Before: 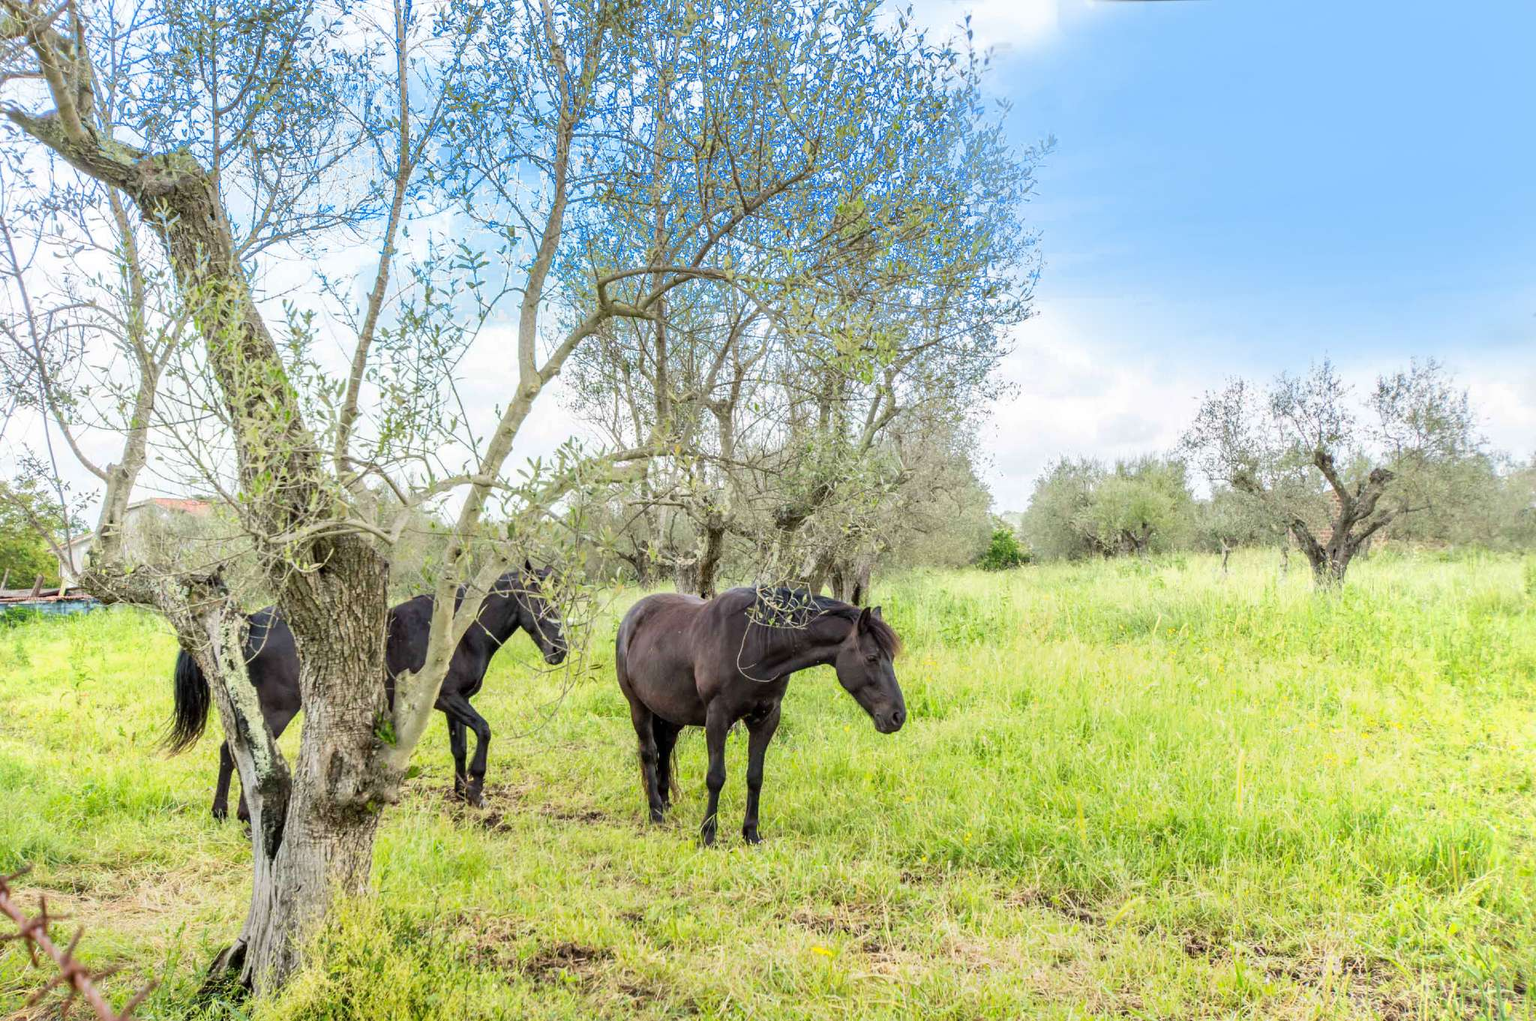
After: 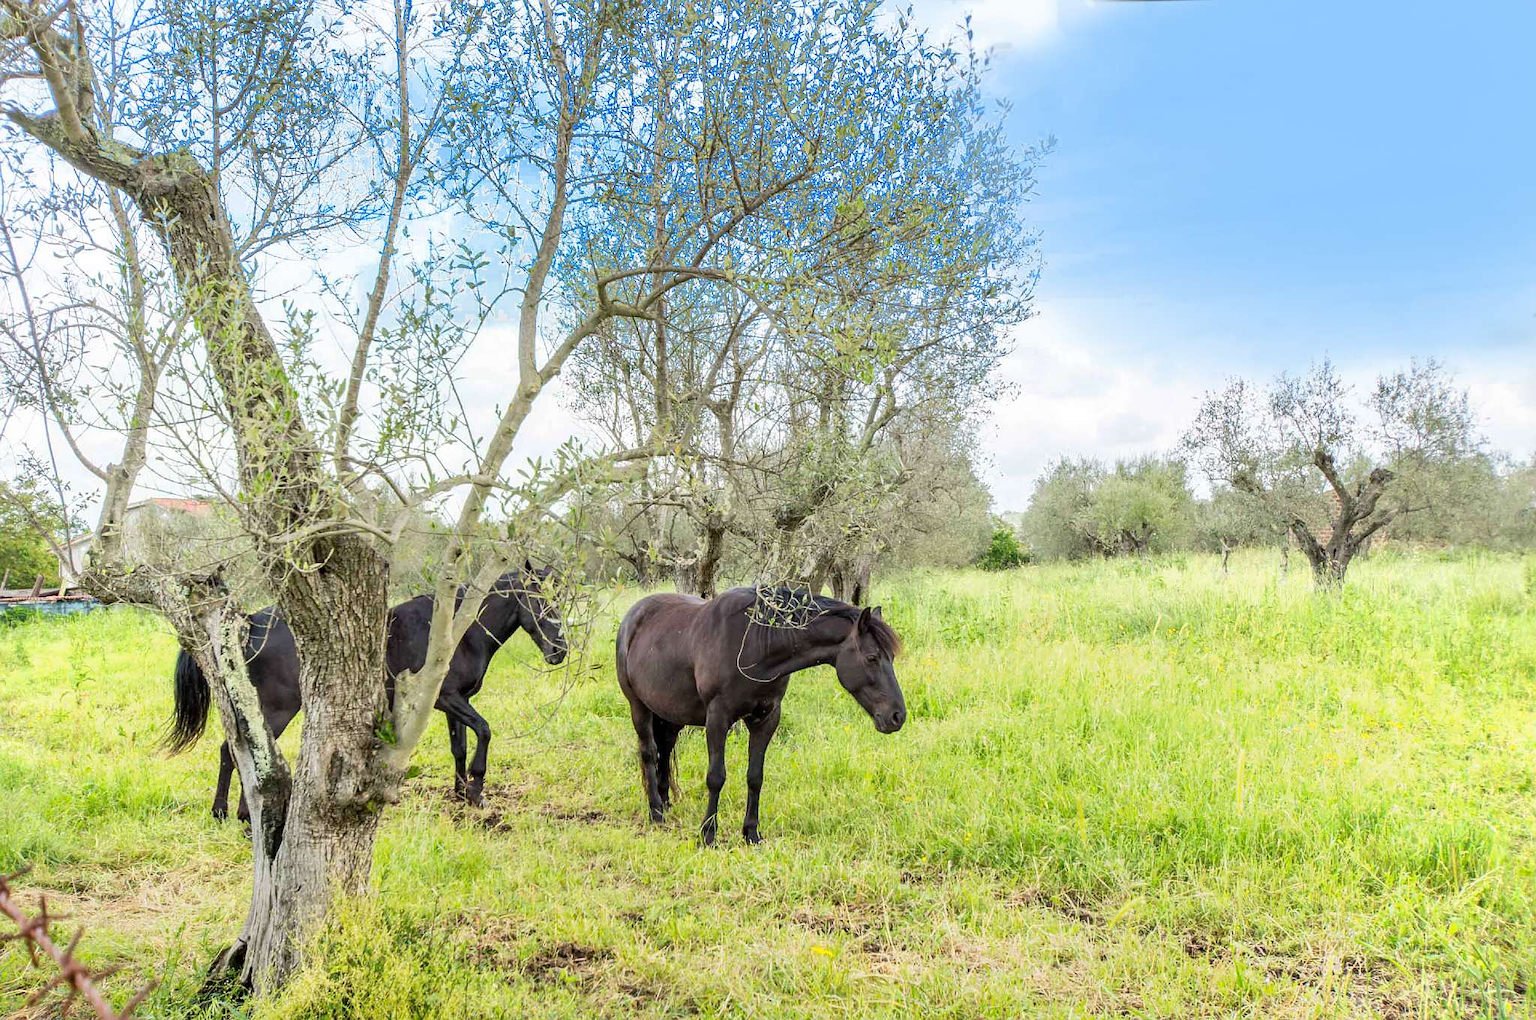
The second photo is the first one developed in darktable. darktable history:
sharpen: radius 1.03
